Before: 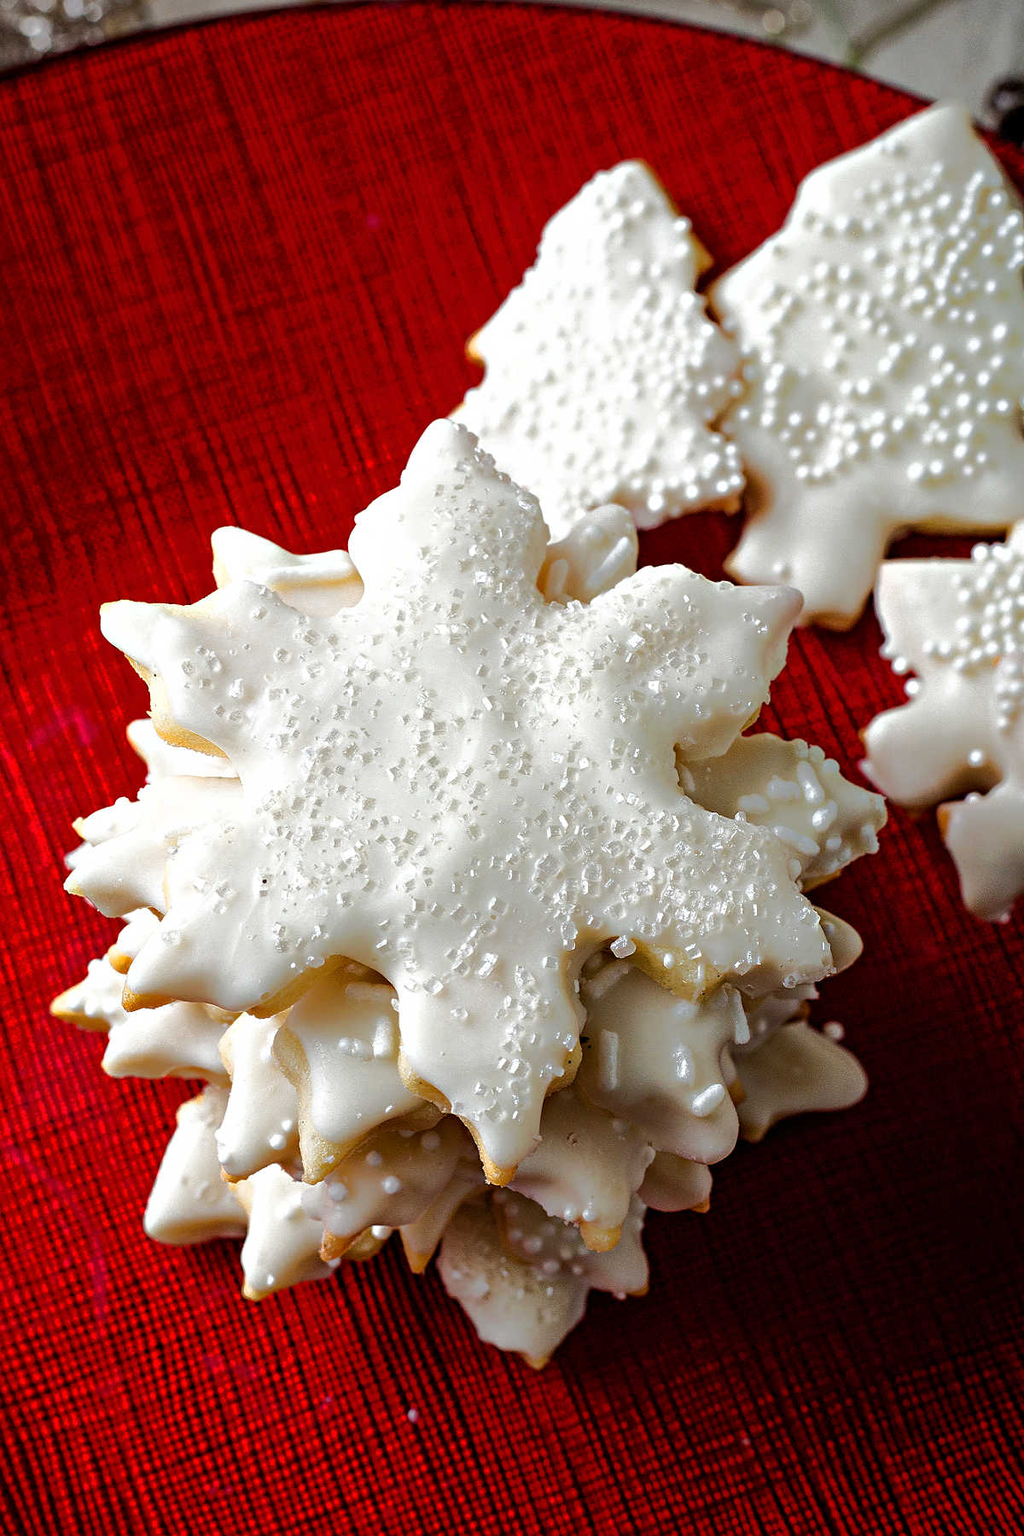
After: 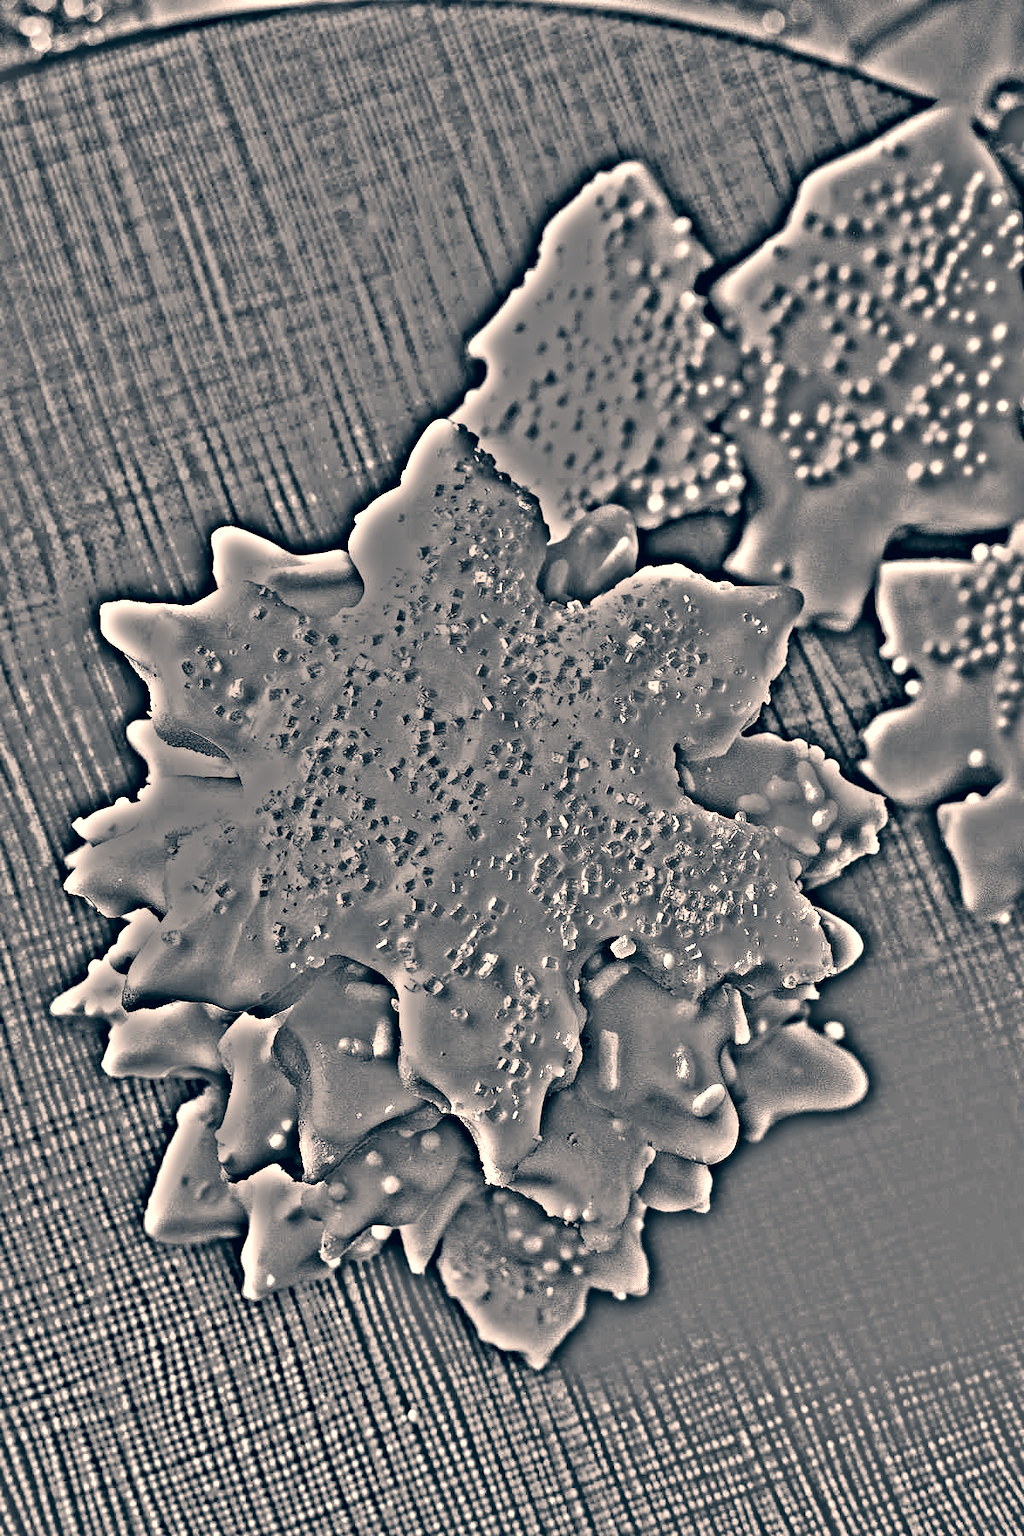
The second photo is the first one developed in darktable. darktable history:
shadows and highlights: shadows 29.32, highlights -29.32, low approximation 0.01, soften with gaussian
highpass: on, module defaults
color correction: highlights a* 10.32, highlights b* 14.66, shadows a* -9.59, shadows b* -15.02
local contrast: mode bilateral grid, contrast 25, coarseness 60, detail 151%, midtone range 0.2
